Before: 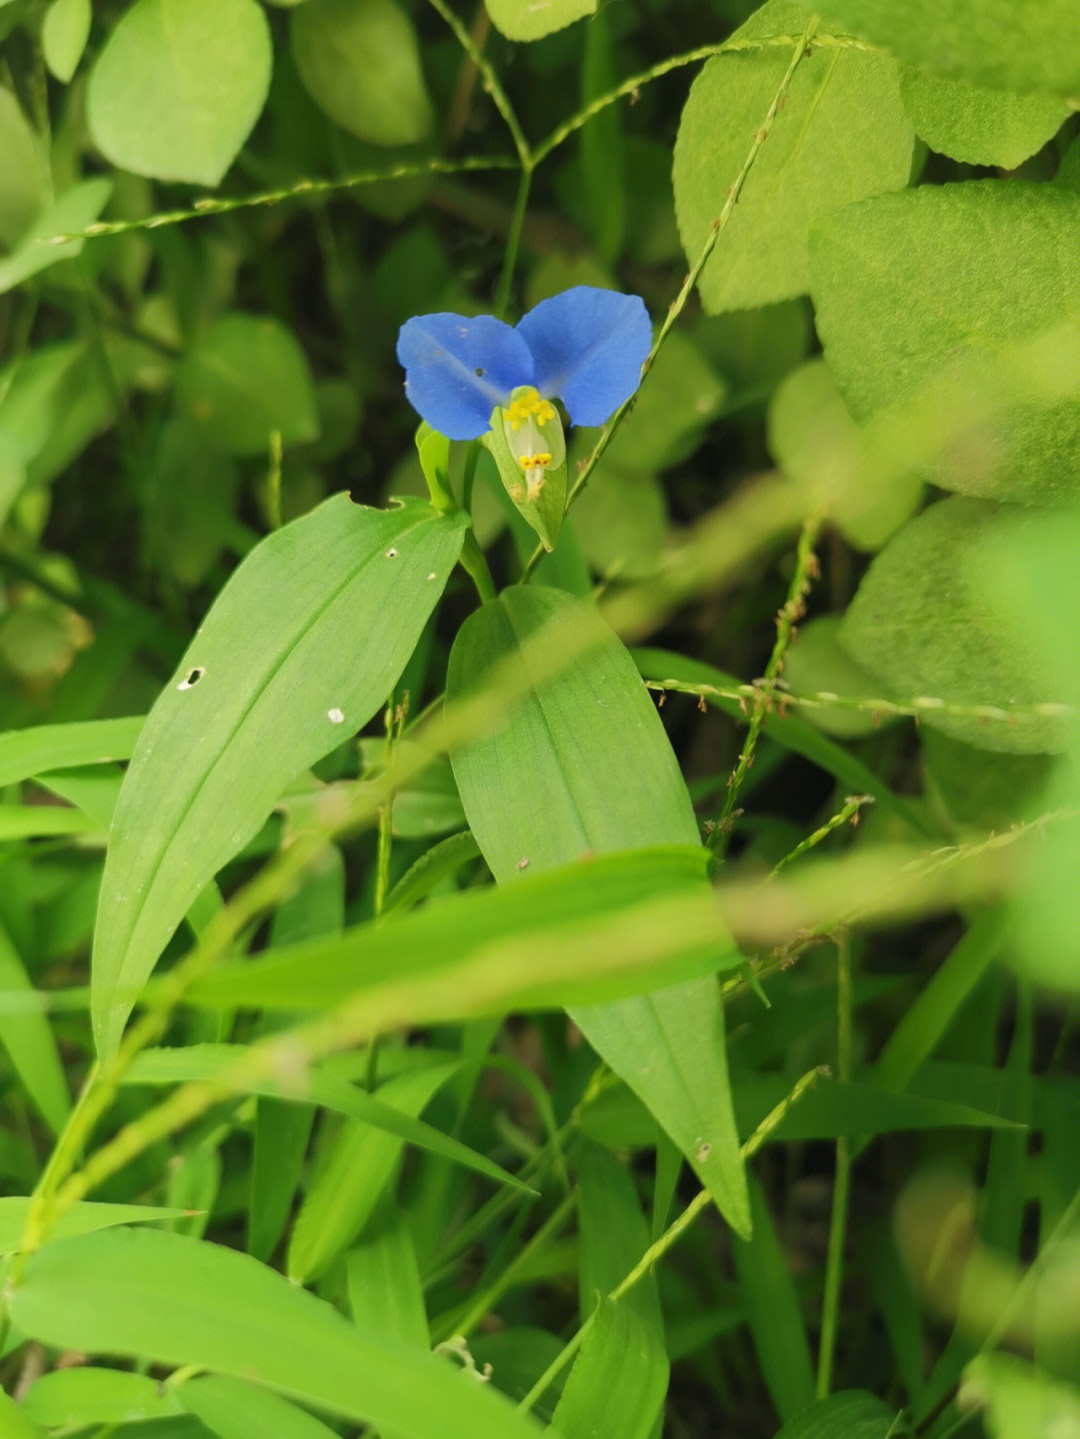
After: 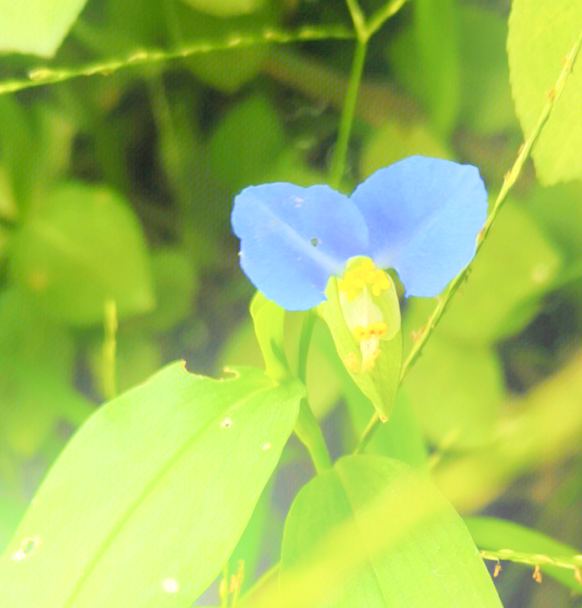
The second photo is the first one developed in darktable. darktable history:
color balance rgb: global vibrance 42.74%
bloom: on, module defaults
levels: black 3.83%, white 90.64%, levels [0.044, 0.416, 0.908]
crop: left 15.306%, top 9.065%, right 30.789%, bottom 48.638%
color correction: saturation 0.8
tone curve: curves: ch0 [(0, 0) (0.003, 0.022) (0.011, 0.025) (0.025, 0.032) (0.044, 0.055) (0.069, 0.089) (0.1, 0.133) (0.136, 0.18) (0.177, 0.231) (0.224, 0.291) (0.277, 0.35) (0.335, 0.42) (0.399, 0.496) (0.468, 0.561) (0.543, 0.632) (0.623, 0.706) (0.709, 0.783) (0.801, 0.865) (0.898, 0.947) (1, 1)], preserve colors none
